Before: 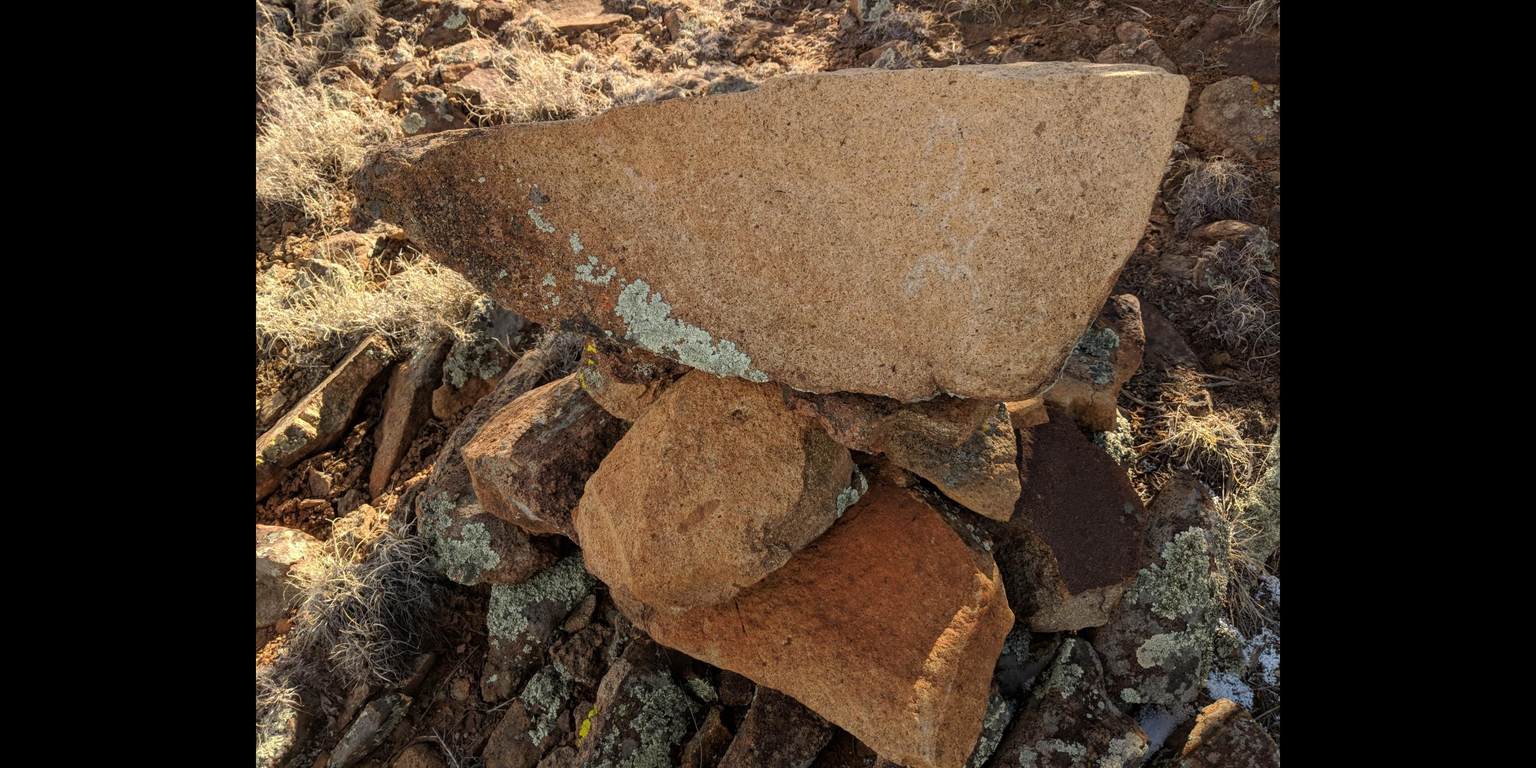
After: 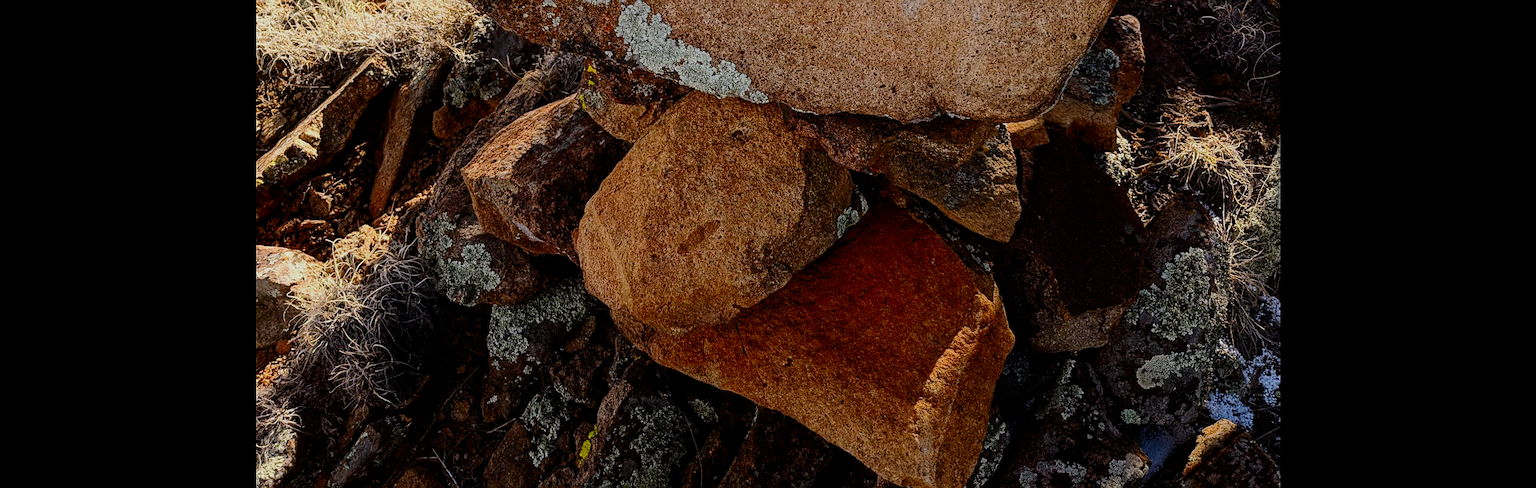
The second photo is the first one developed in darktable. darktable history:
crop and rotate: top 36.435%
white balance: red 1.004, blue 1.096
contrast brightness saturation: contrast 0.16, saturation 0.32
tone equalizer: -8 EV -0.417 EV, -7 EV -0.389 EV, -6 EV -0.333 EV, -5 EV -0.222 EV, -3 EV 0.222 EV, -2 EV 0.333 EV, -1 EV 0.389 EV, +0 EV 0.417 EV, edges refinement/feathering 500, mask exposure compensation -1.57 EV, preserve details no
contrast equalizer: octaves 7, y [[0.6 ×6], [0.55 ×6], [0 ×6], [0 ×6], [0 ×6]], mix -0.3
sharpen: on, module defaults
filmic rgb: middle gray luminance 29%, black relative exposure -10.3 EV, white relative exposure 5.5 EV, threshold 6 EV, target black luminance 0%, hardness 3.95, latitude 2.04%, contrast 1.132, highlights saturation mix 5%, shadows ↔ highlights balance 15.11%, add noise in highlights 0, preserve chrominance no, color science v3 (2019), use custom middle-gray values true, iterations of high-quality reconstruction 0, contrast in highlights soft, enable highlight reconstruction true
vignetting: fall-off radius 100%, width/height ratio 1.337
